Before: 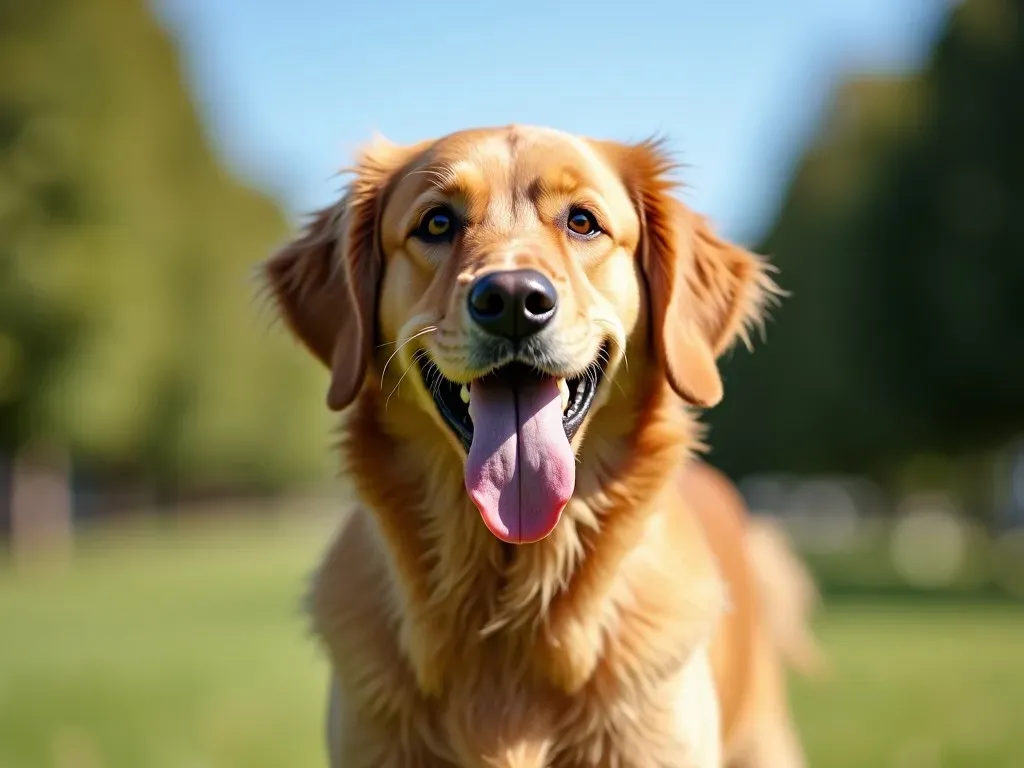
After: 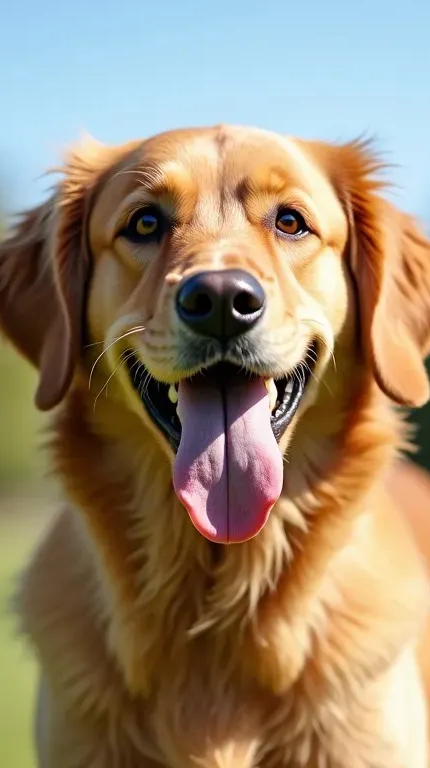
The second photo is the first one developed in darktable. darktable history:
crop: left 28.564%, right 29.402%
